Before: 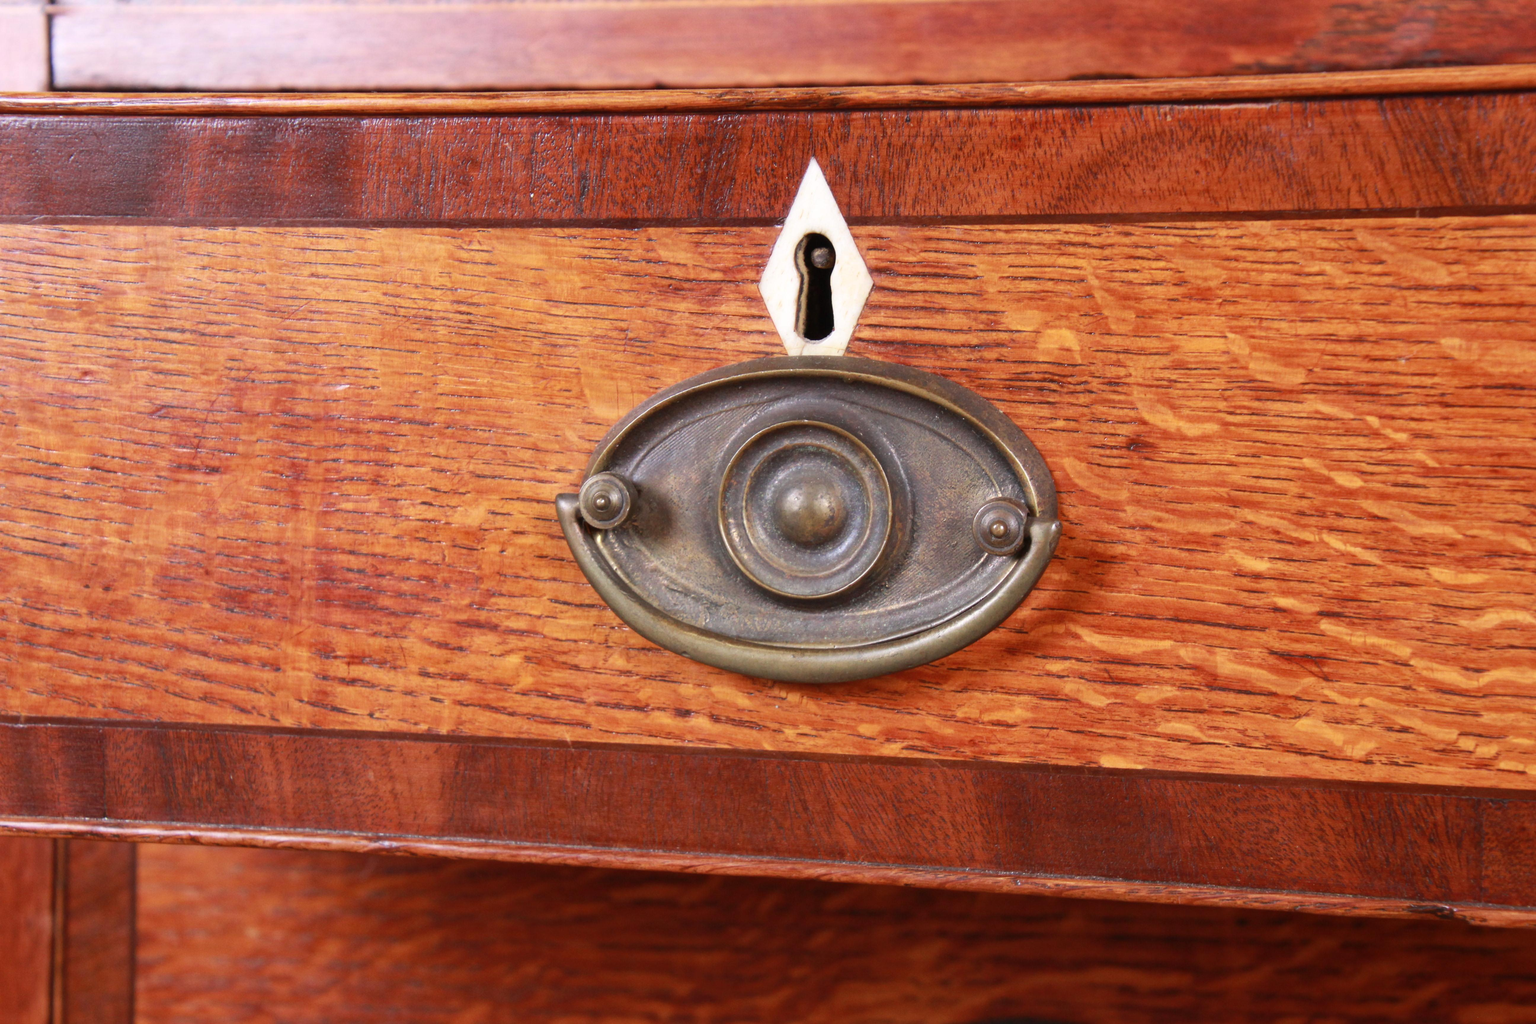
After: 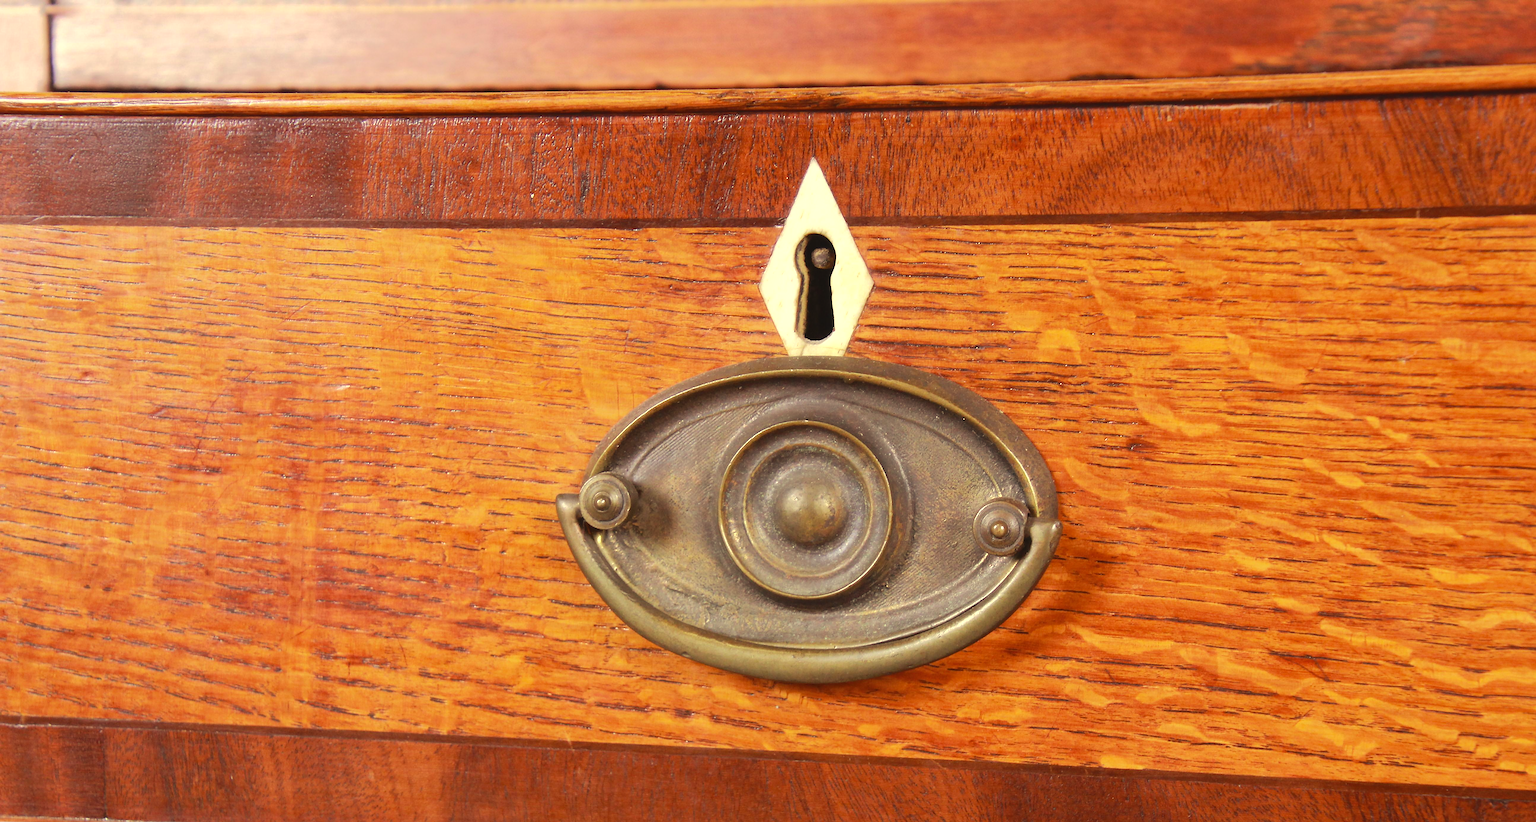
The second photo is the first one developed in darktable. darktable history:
contrast brightness saturation: saturation -0.052
sharpen: radius 1.406, amount 1.238, threshold 0.789
color correction: highlights a* 14.95, highlights b* 31.19
color balance rgb: highlights gain › chroma 4.109%, highlights gain › hue 200.17°, perceptual saturation grading › global saturation 0.359%
tone curve: curves: ch0 [(0, 0) (0.003, 0.048) (0.011, 0.055) (0.025, 0.065) (0.044, 0.089) (0.069, 0.111) (0.1, 0.132) (0.136, 0.163) (0.177, 0.21) (0.224, 0.259) (0.277, 0.323) (0.335, 0.385) (0.399, 0.442) (0.468, 0.508) (0.543, 0.578) (0.623, 0.648) (0.709, 0.716) (0.801, 0.781) (0.898, 0.845) (1, 1)], color space Lab, independent channels, preserve colors none
crop: bottom 19.62%
exposure: exposure 0.132 EV, compensate highlight preservation false
